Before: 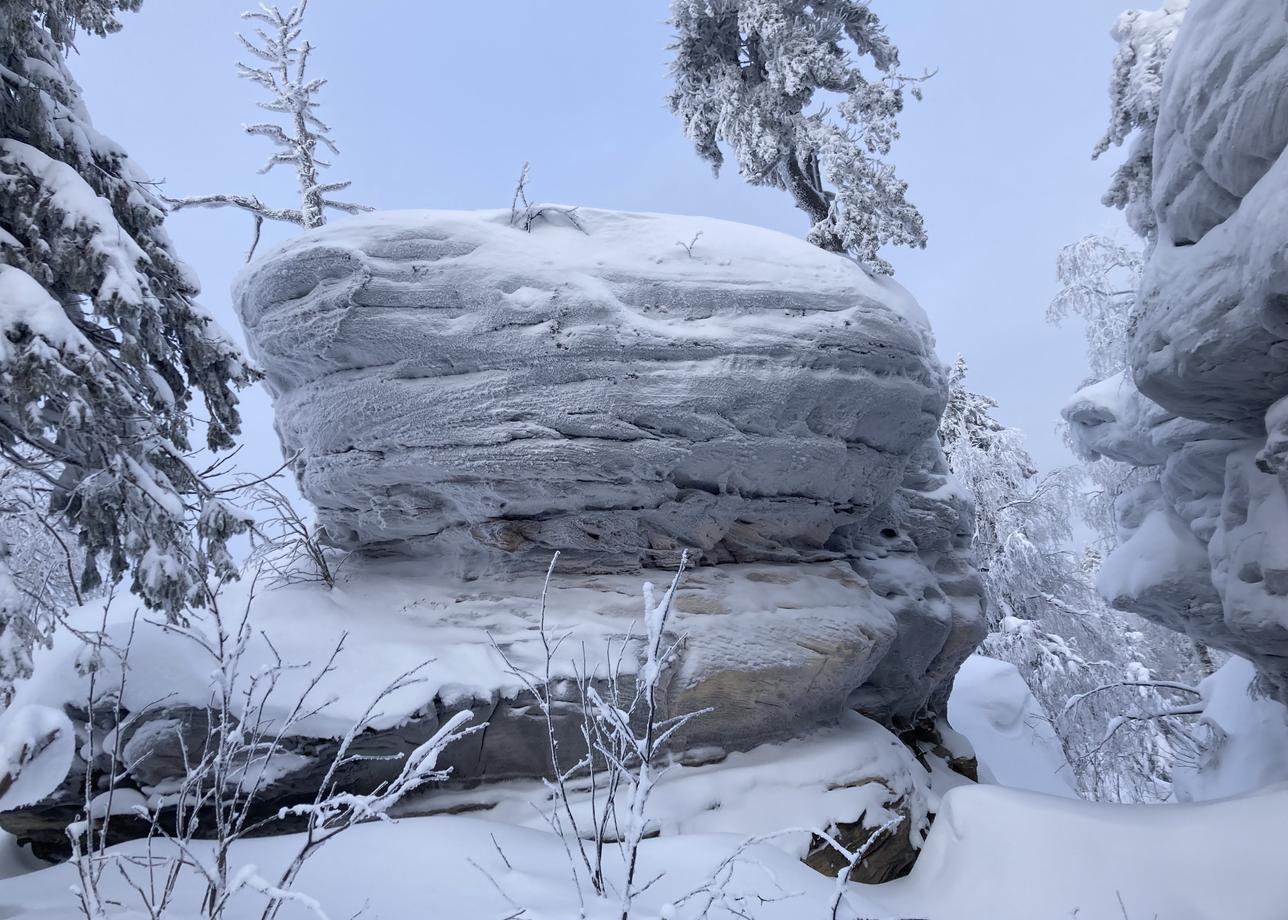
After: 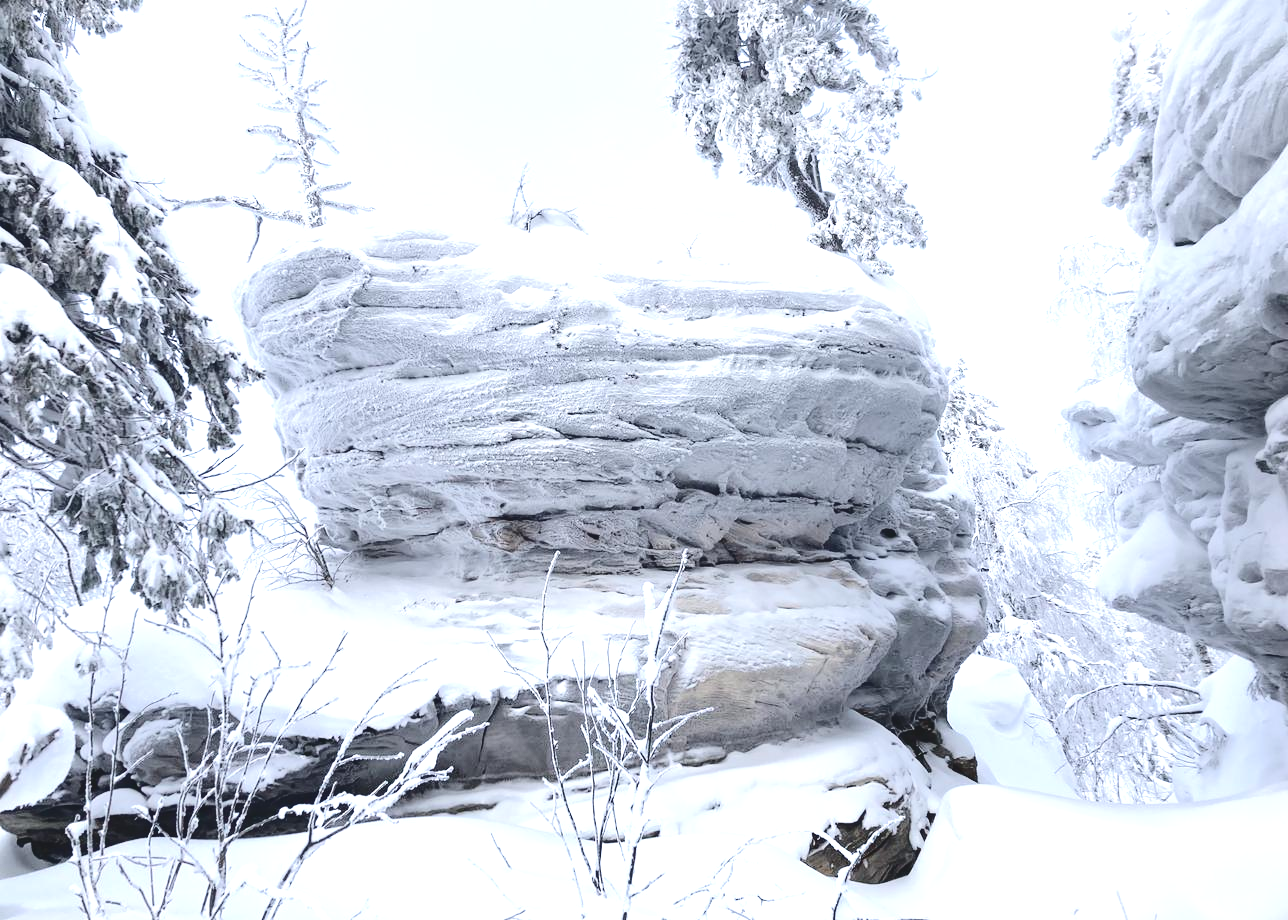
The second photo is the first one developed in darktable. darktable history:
contrast brightness saturation: contrast 0.097, saturation -0.356
tone curve: curves: ch0 [(0, 0) (0.003, 0.09) (0.011, 0.095) (0.025, 0.097) (0.044, 0.108) (0.069, 0.117) (0.1, 0.129) (0.136, 0.151) (0.177, 0.185) (0.224, 0.229) (0.277, 0.299) (0.335, 0.379) (0.399, 0.469) (0.468, 0.55) (0.543, 0.629) (0.623, 0.702) (0.709, 0.775) (0.801, 0.85) (0.898, 0.91) (1, 1)], color space Lab, independent channels, preserve colors none
exposure: black level correction 0, exposure 1.199 EV, compensate exposure bias true, compensate highlight preservation false
